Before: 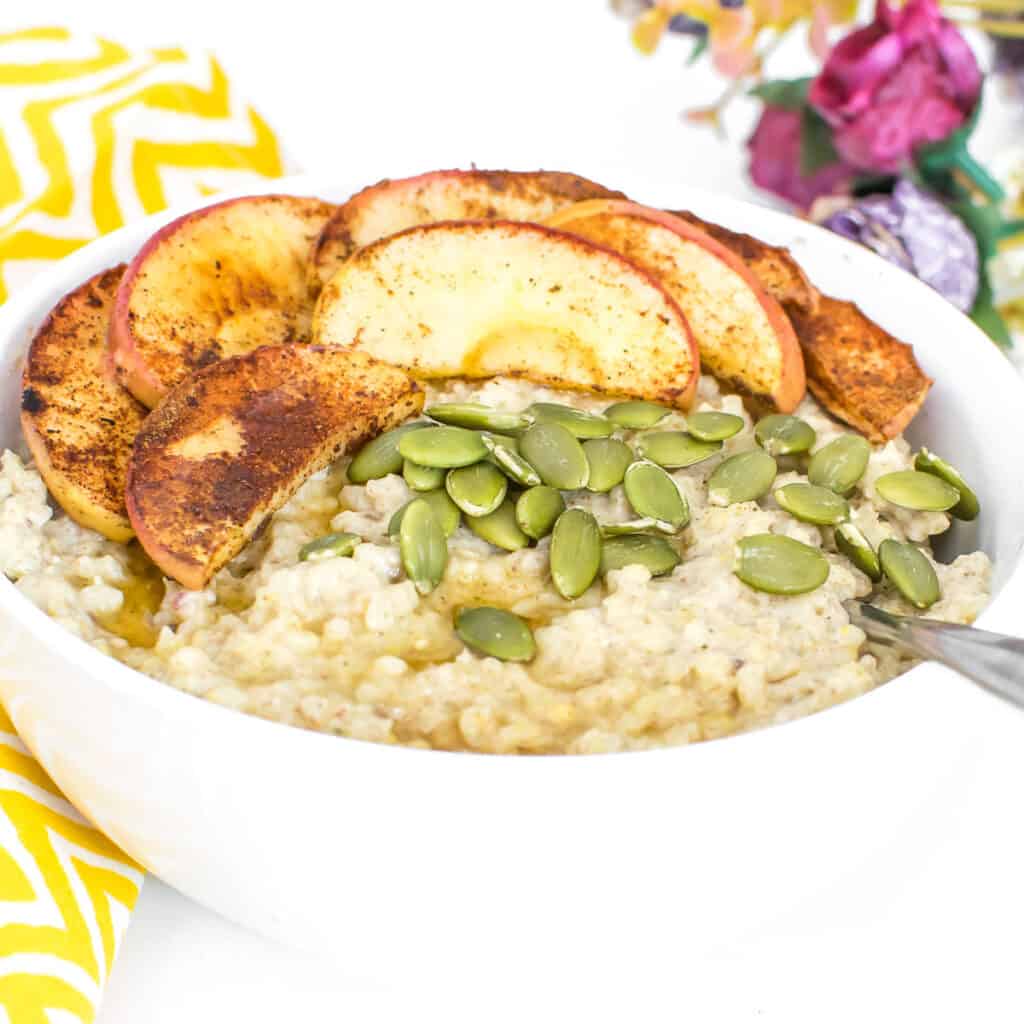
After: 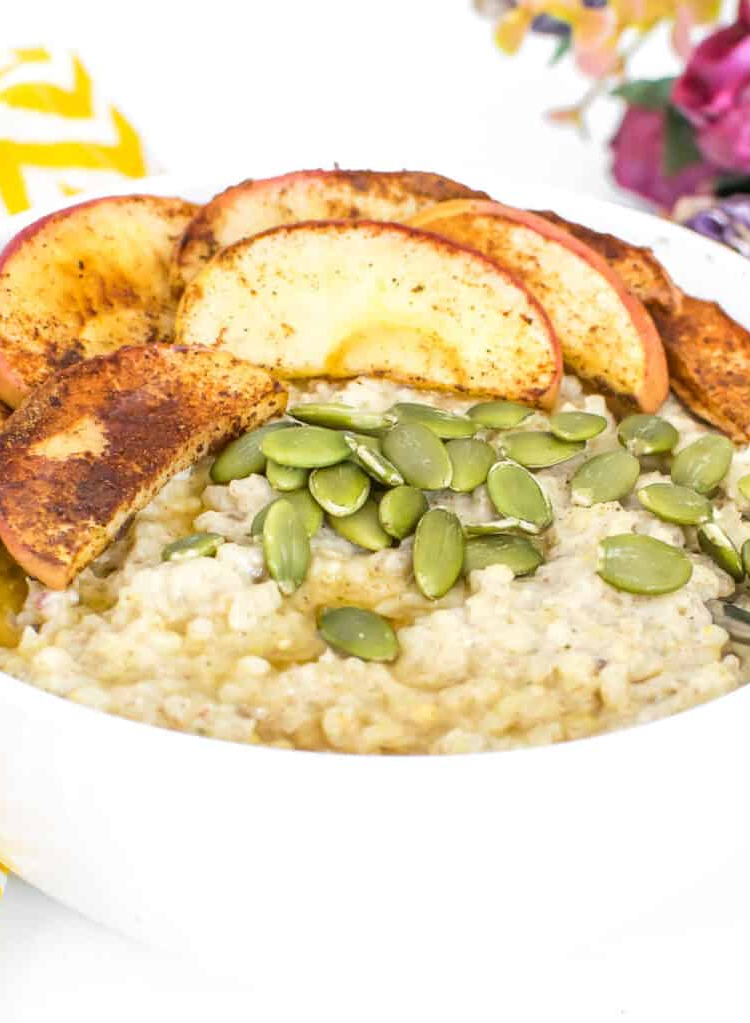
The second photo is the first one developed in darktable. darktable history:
crop: left 13.379%, right 13.317%
